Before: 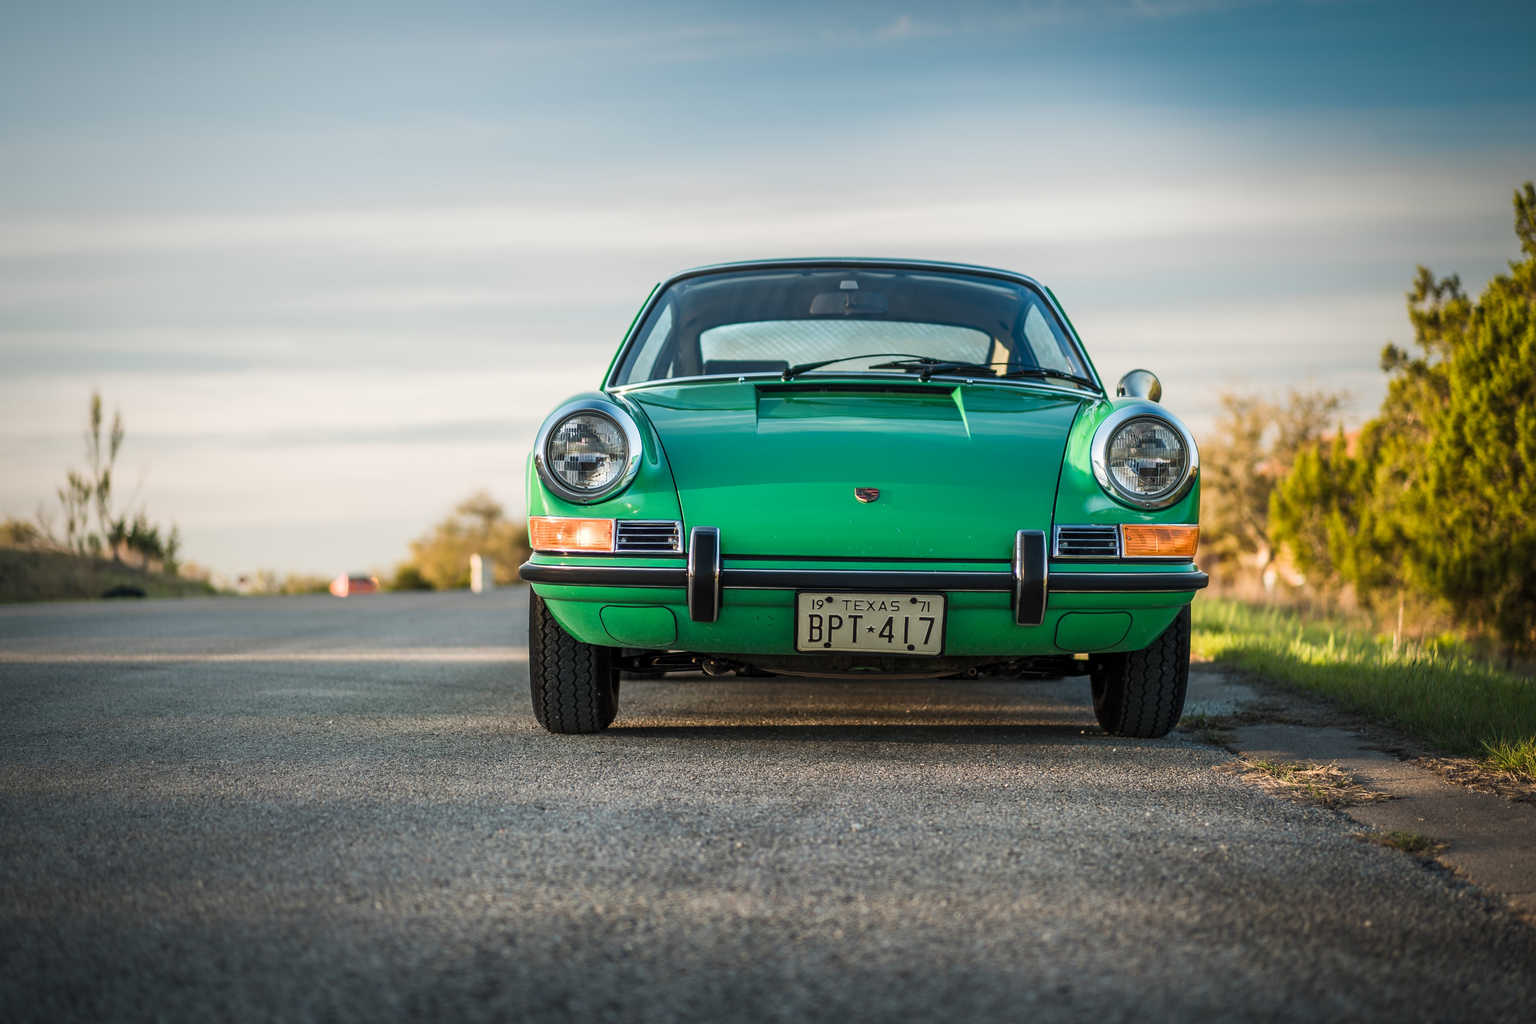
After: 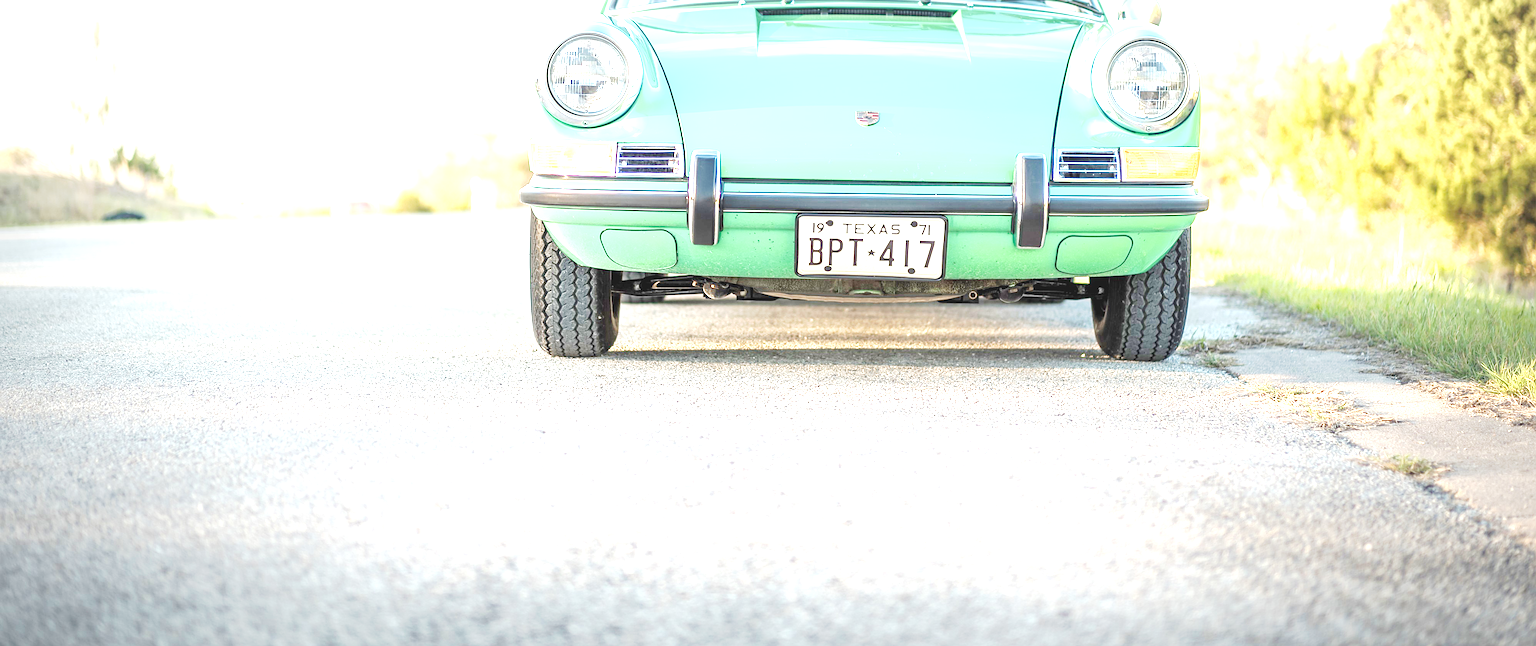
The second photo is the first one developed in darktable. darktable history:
sharpen: amount 0.489
contrast brightness saturation: contrast -0.148, brightness 0.044, saturation -0.124
crop and rotate: top 36.841%
exposure: black level correction 0, exposure 3.926 EV, compensate highlight preservation false
base curve: curves: ch0 [(0, 0) (0.036, 0.025) (0.121, 0.166) (0.206, 0.329) (0.605, 0.79) (1, 1)], preserve colors none
vignetting: fall-off start 80.66%, fall-off radius 61.36%, brightness -0.175, saturation -0.29, automatic ratio true, width/height ratio 1.416
